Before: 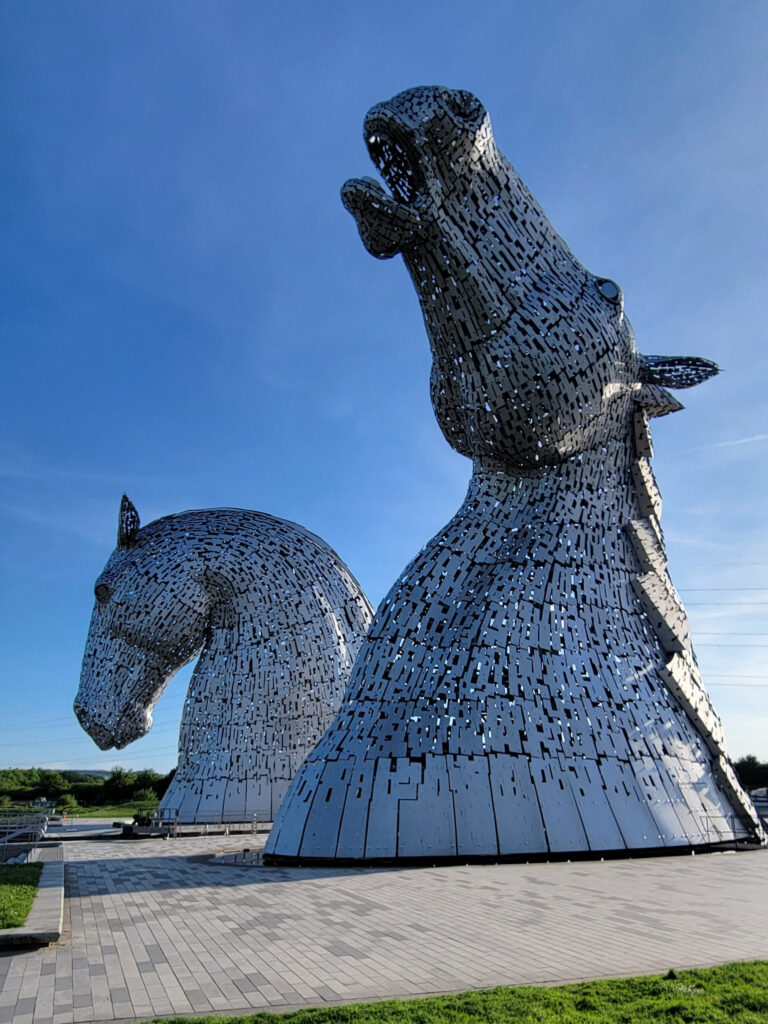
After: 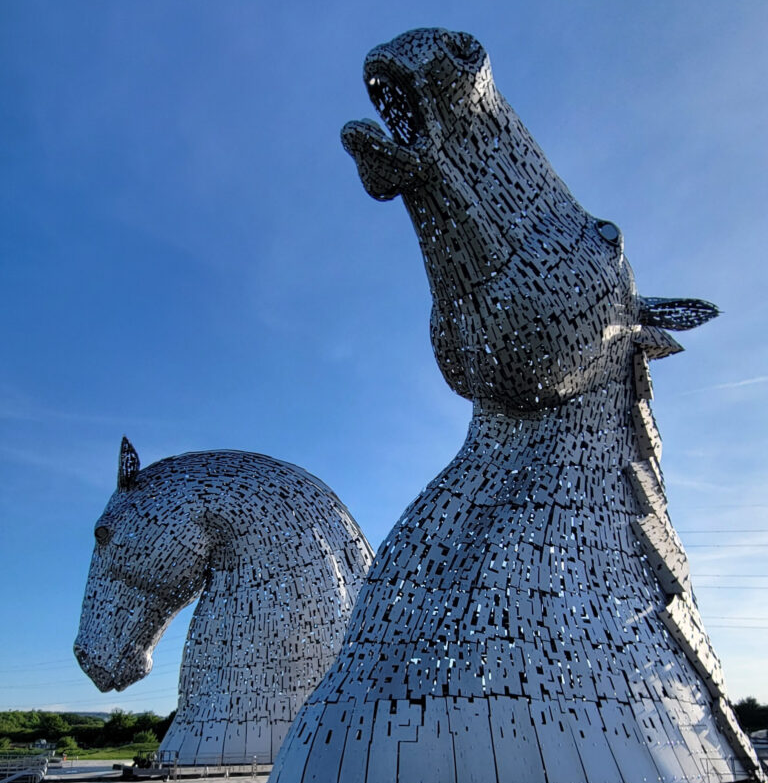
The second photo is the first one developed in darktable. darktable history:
crop: top 5.716%, bottom 17.782%
